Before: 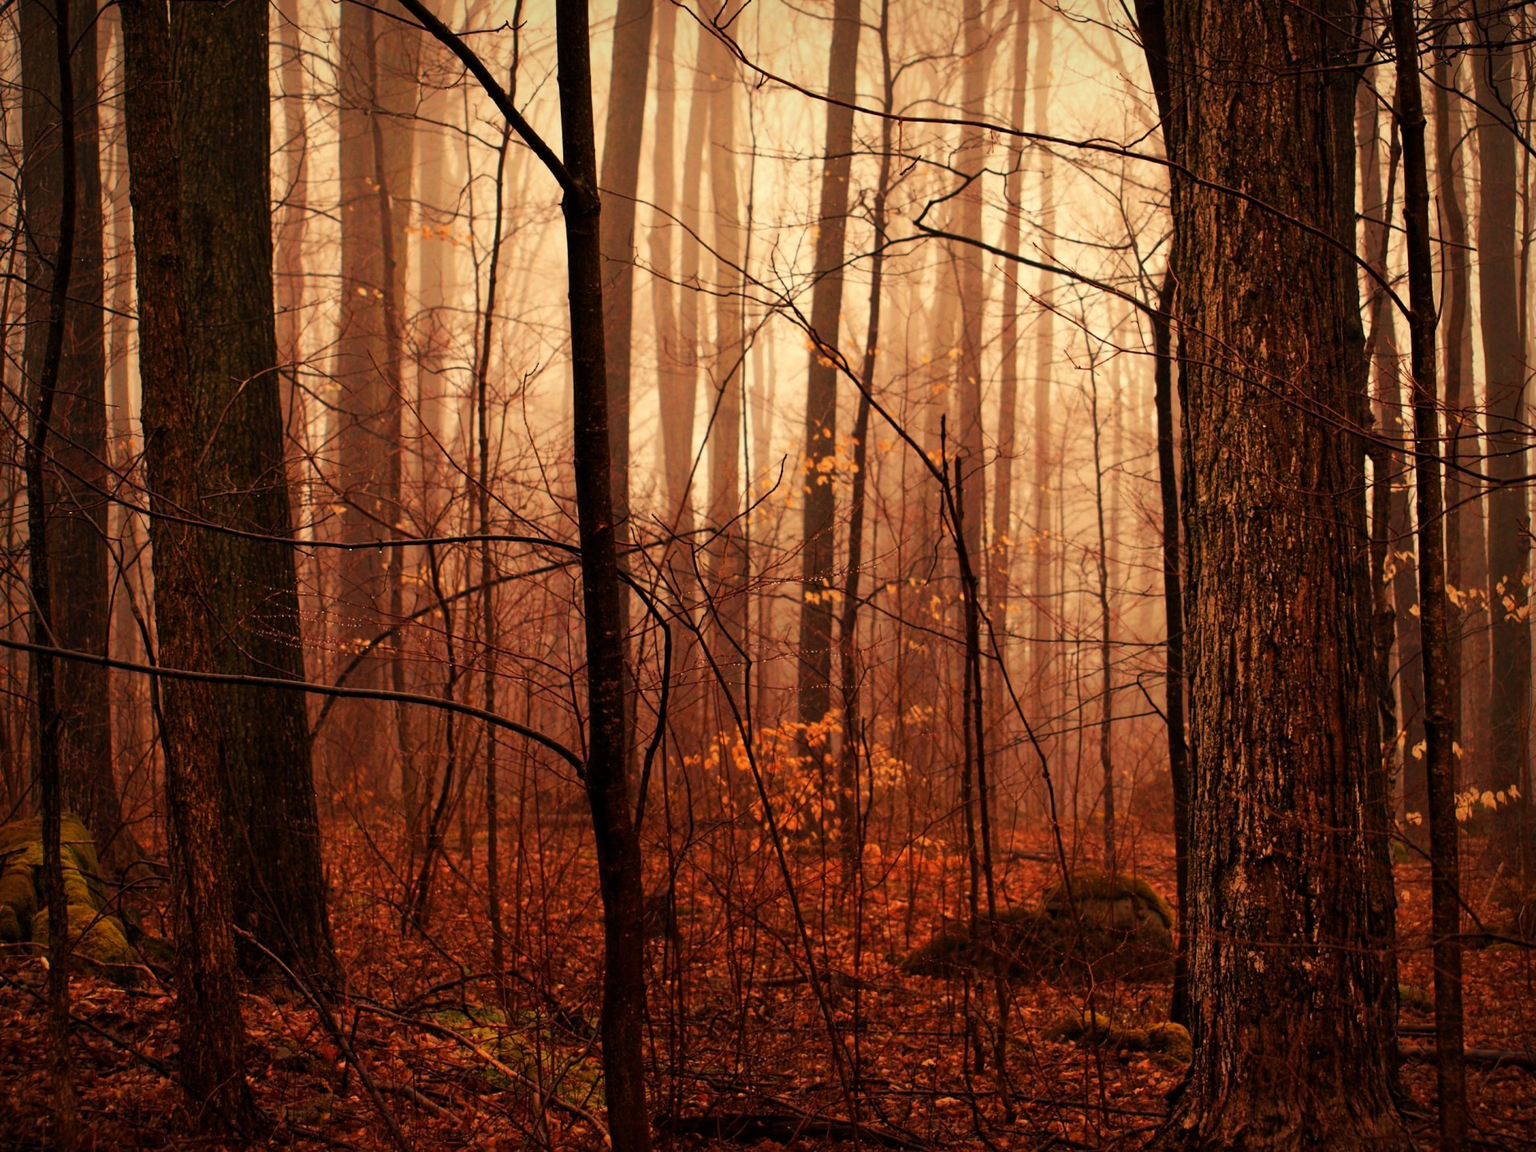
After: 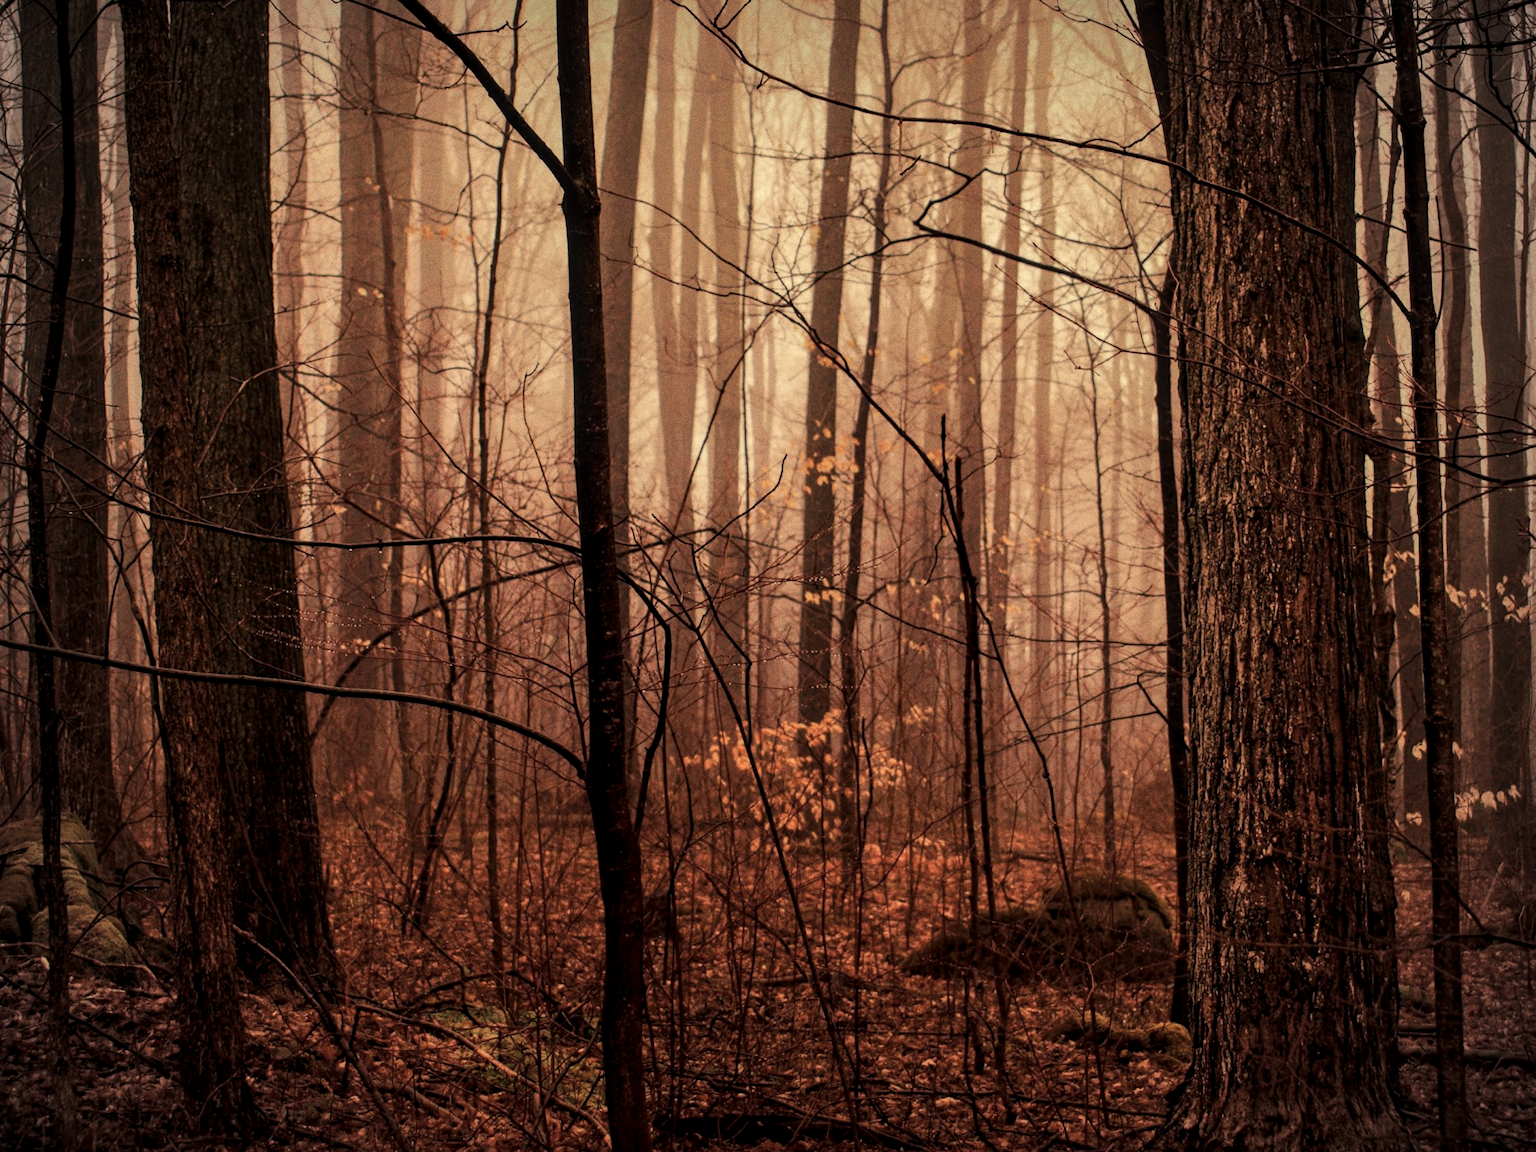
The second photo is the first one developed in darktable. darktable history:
shadows and highlights: shadows -19.91, highlights -73.15
local contrast: on, module defaults
color correction: highlights a* 5.59, highlights b* 5.24, saturation 0.68
grain: on, module defaults
vignetting: brightness -0.167
